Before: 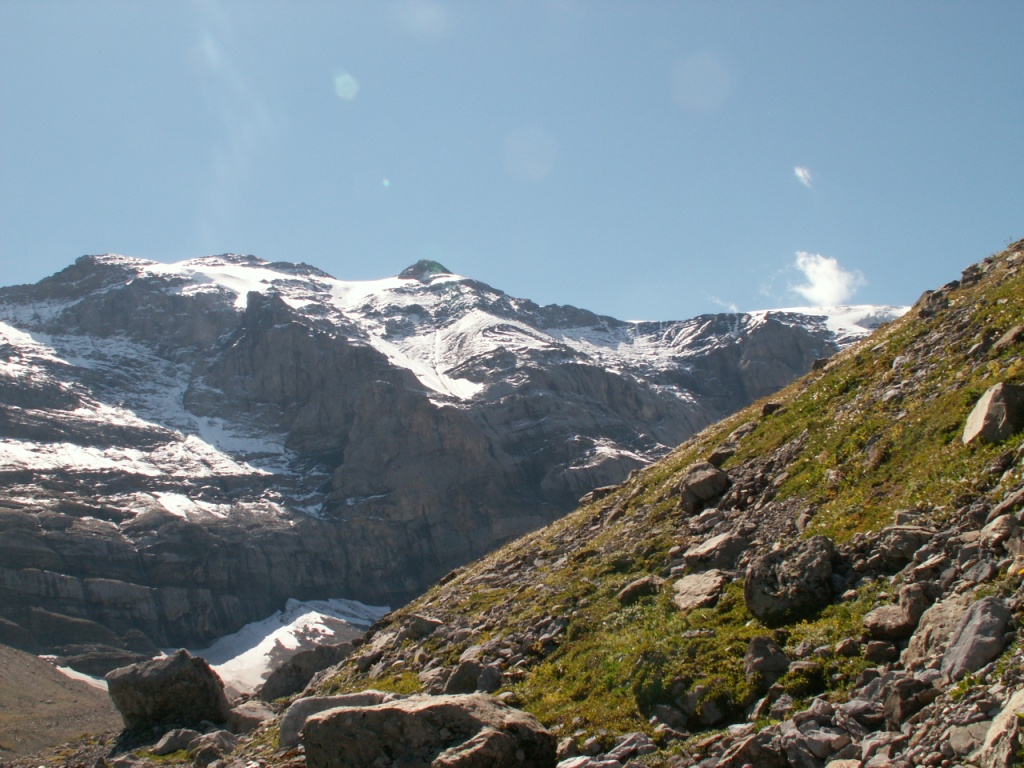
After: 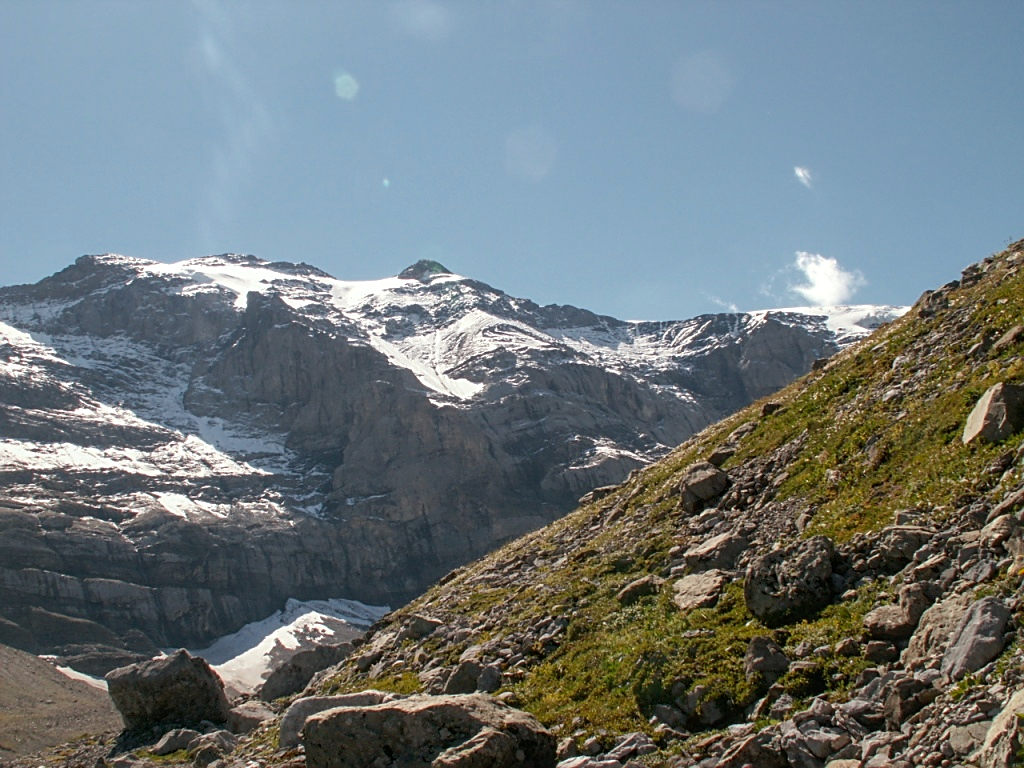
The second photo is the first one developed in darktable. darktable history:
sharpen: on, module defaults
color zones: curves: ch0 [(0, 0.425) (0.143, 0.422) (0.286, 0.42) (0.429, 0.419) (0.571, 0.419) (0.714, 0.42) (0.857, 0.422) (1, 0.425)]
local contrast: on, module defaults
tone curve: curves: ch0 [(0, 0) (0.003, 0.032) (0.011, 0.034) (0.025, 0.039) (0.044, 0.055) (0.069, 0.078) (0.1, 0.111) (0.136, 0.147) (0.177, 0.191) (0.224, 0.238) (0.277, 0.291) (0.335, 0.35) (0.399, 0.41) (0.468, 0.48) (0.543, 0.547) (0.623, 0.621) (0.709, 0.699) (0.801, 0.789) (0.898, 0.884) (1, 1)], preserve colors none
